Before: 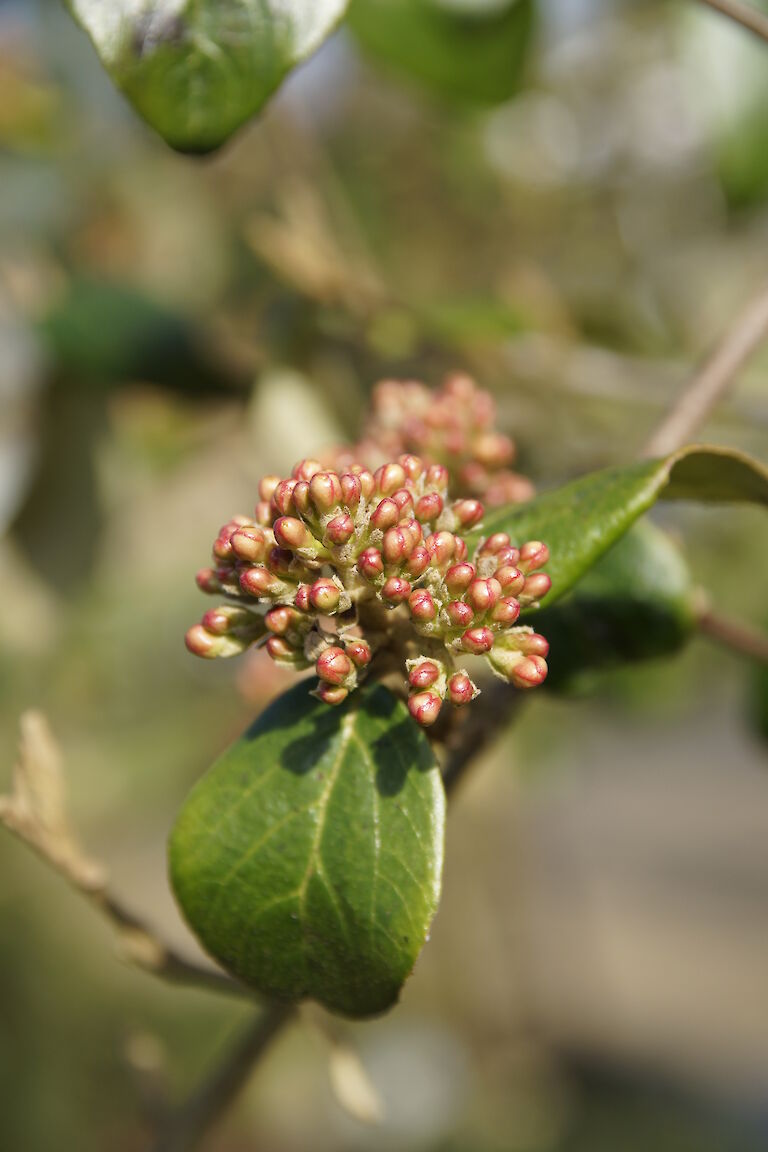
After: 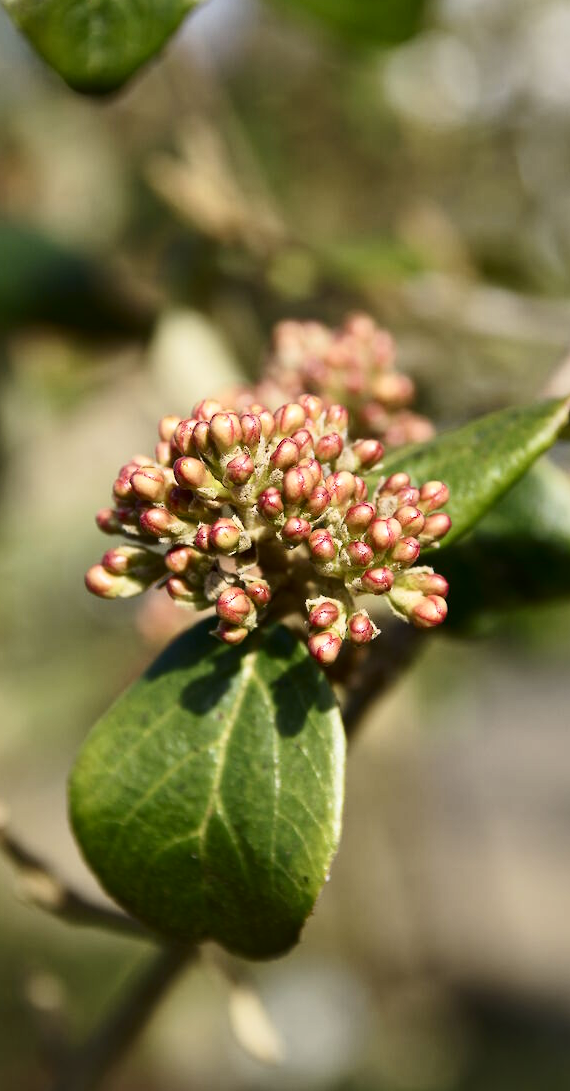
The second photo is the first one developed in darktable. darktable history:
crop and rotate: left 13.15%, top 5.251%, right 12.609%
contrast brightness saturation: contrast 0.28
